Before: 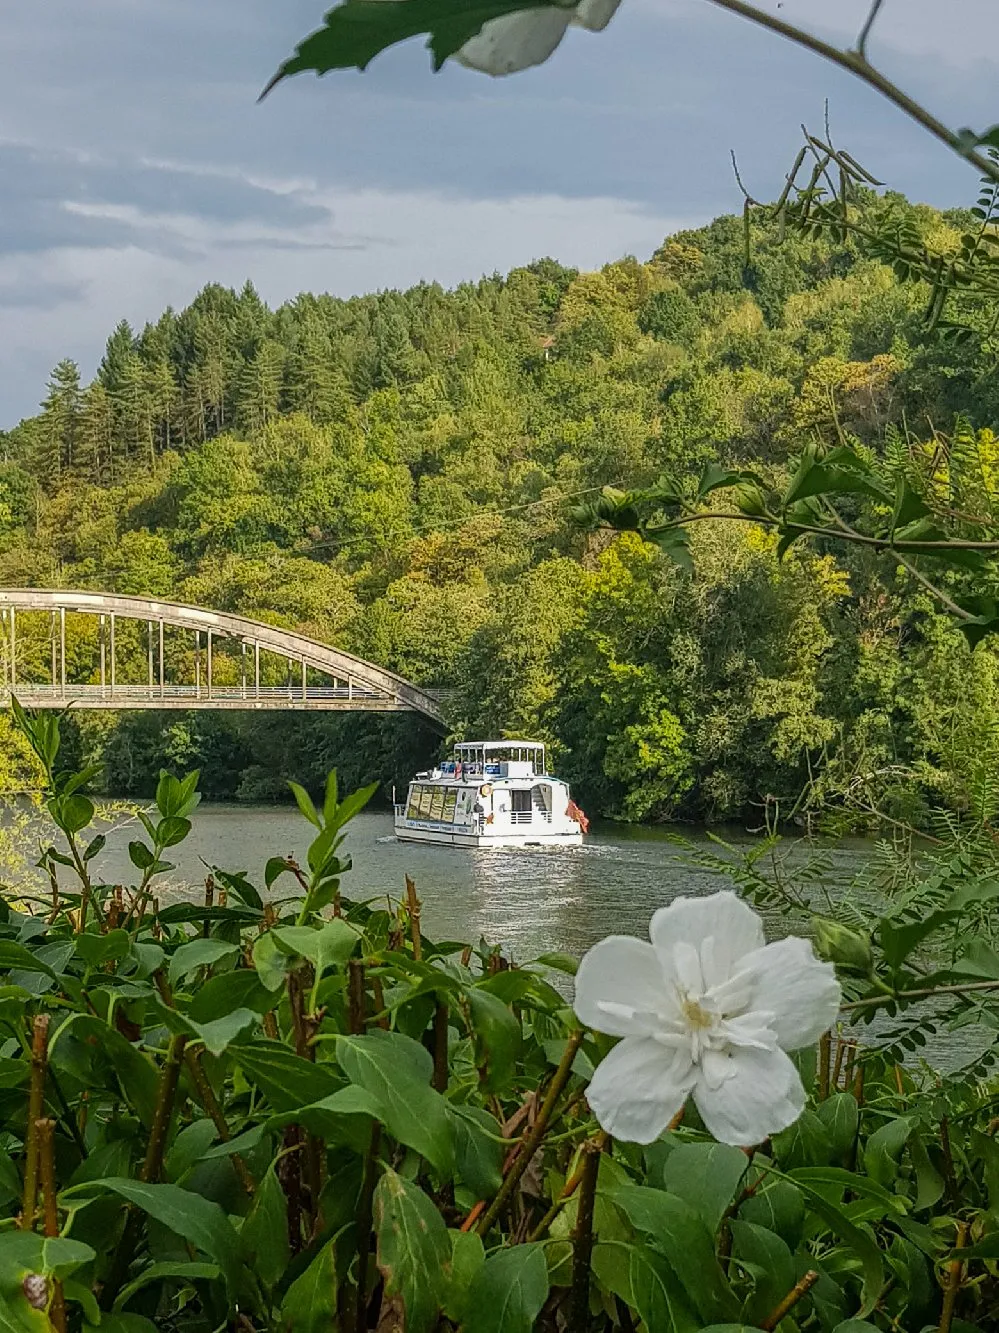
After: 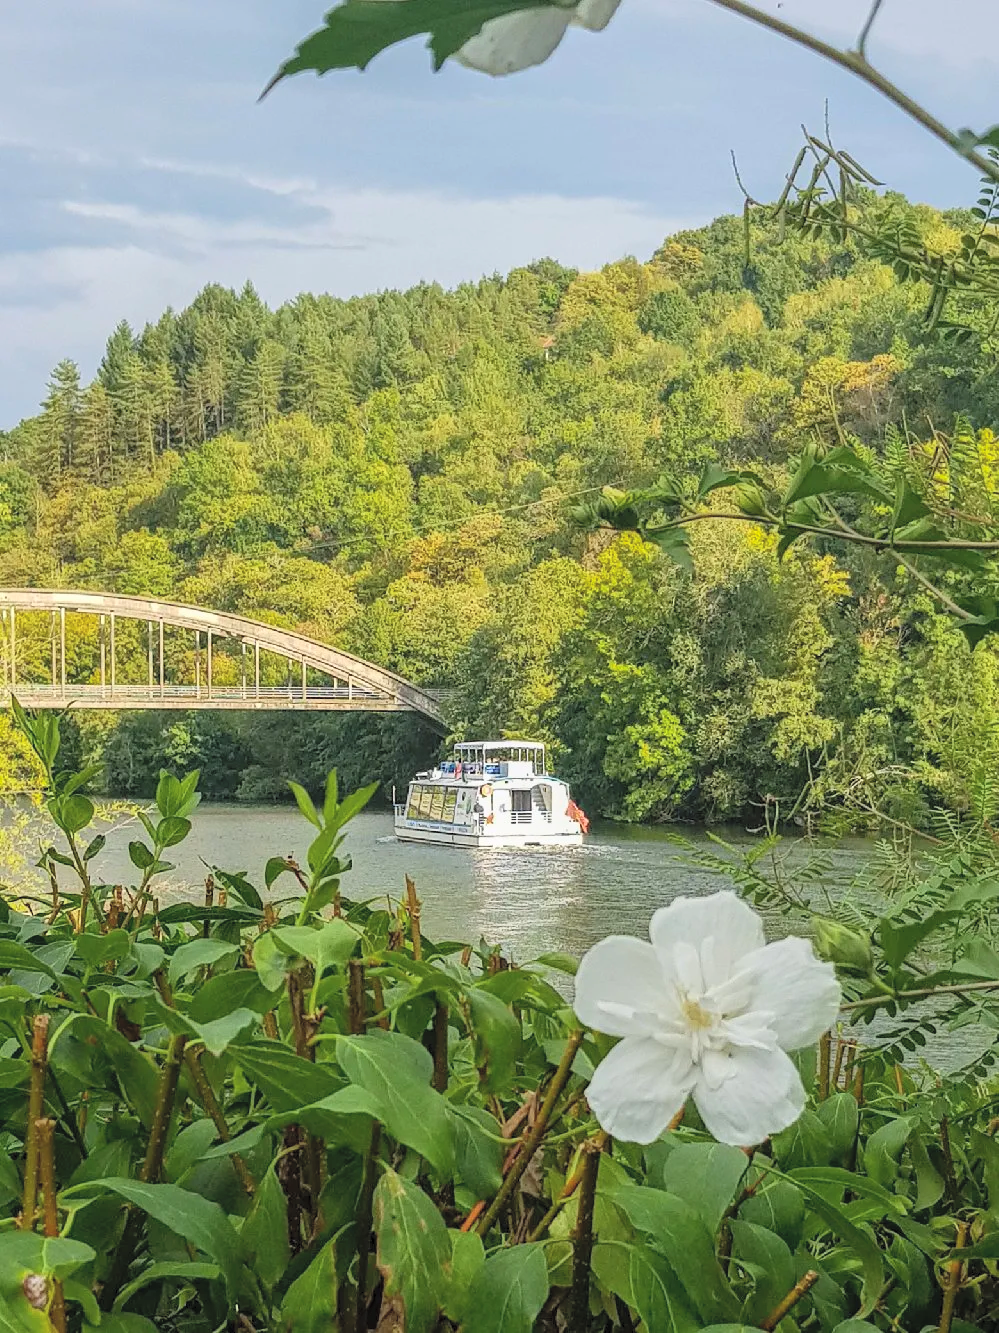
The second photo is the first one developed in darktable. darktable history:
contrast brightness saturation: contrast 0.1, brightness 0.31, saturation 0.136
